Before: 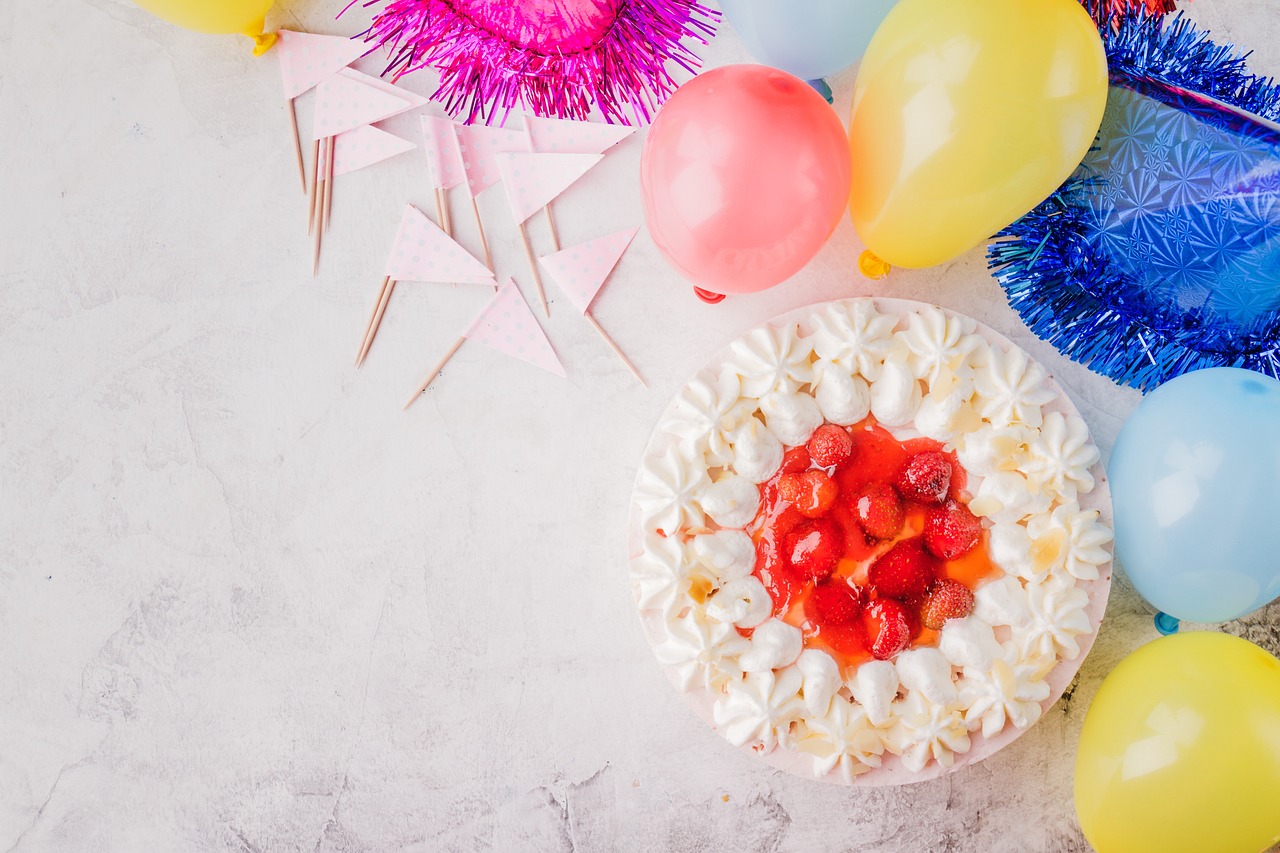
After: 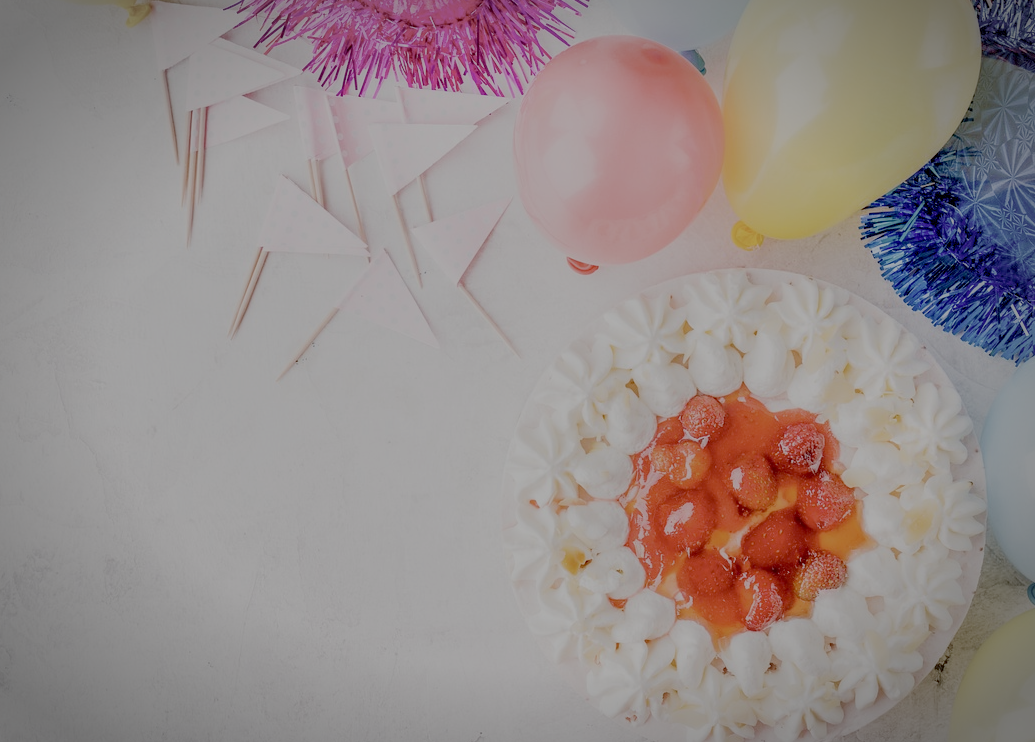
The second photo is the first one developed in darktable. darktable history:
crop: left 9.929%, top 3.475%, right 9.188%, bottom 9.529%
filmic rgb: white relative exposure 8 EV, threshold 3 EV, structure ↔ texture 100%, target black luminance 0%, hardness 2.44, latitude 76.53%, contrast 0.562, shadows ↔ highlights balance 0%, preserve chrominance no, color science v4 (2020), iterations of high-quality reconstruction 10, type of noise poissonian, enable highlight reconstruction true
local contrast: detail 130%
vignetting: automatic ratio true
